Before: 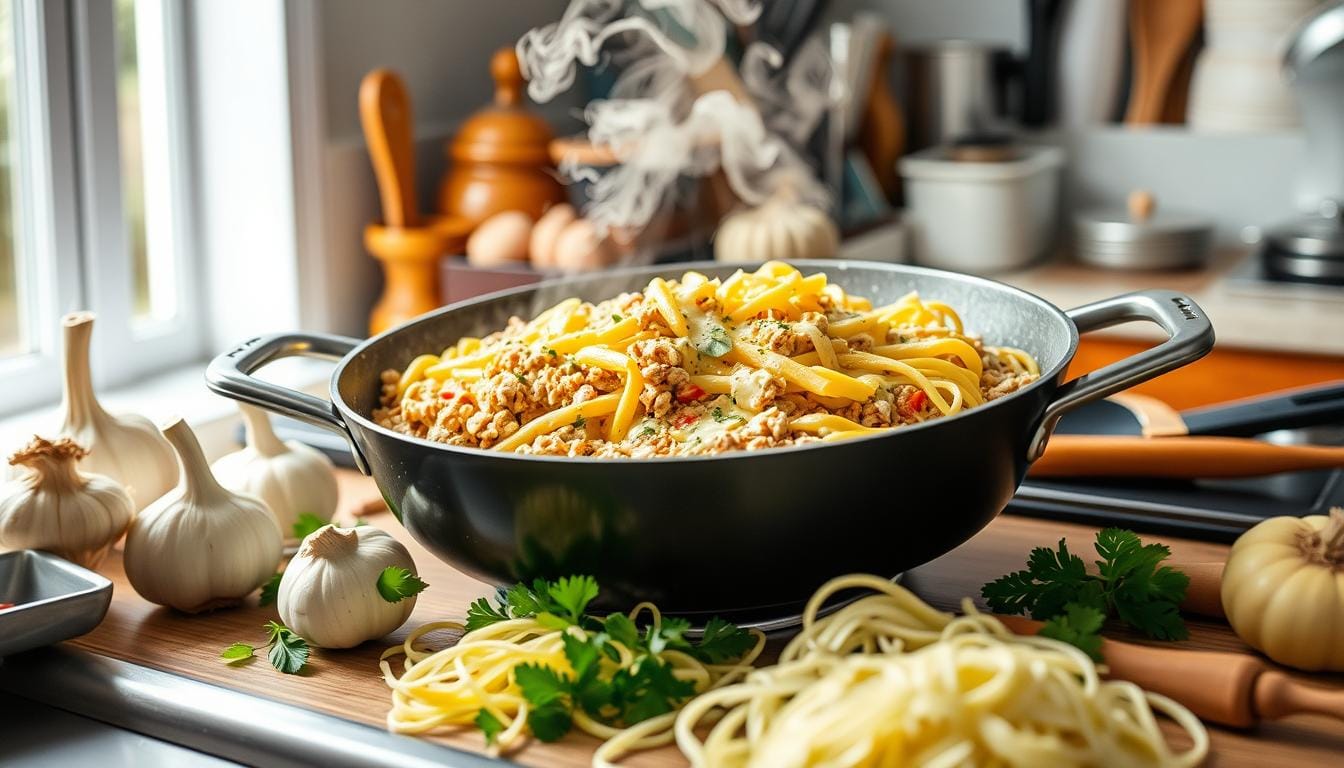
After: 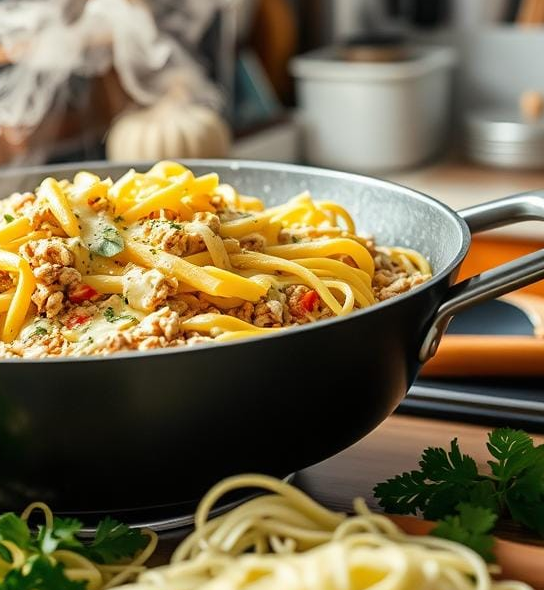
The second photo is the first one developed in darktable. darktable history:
crop: left 45.259%, top 13.109%, right 14.223%, bottom 10.009%
